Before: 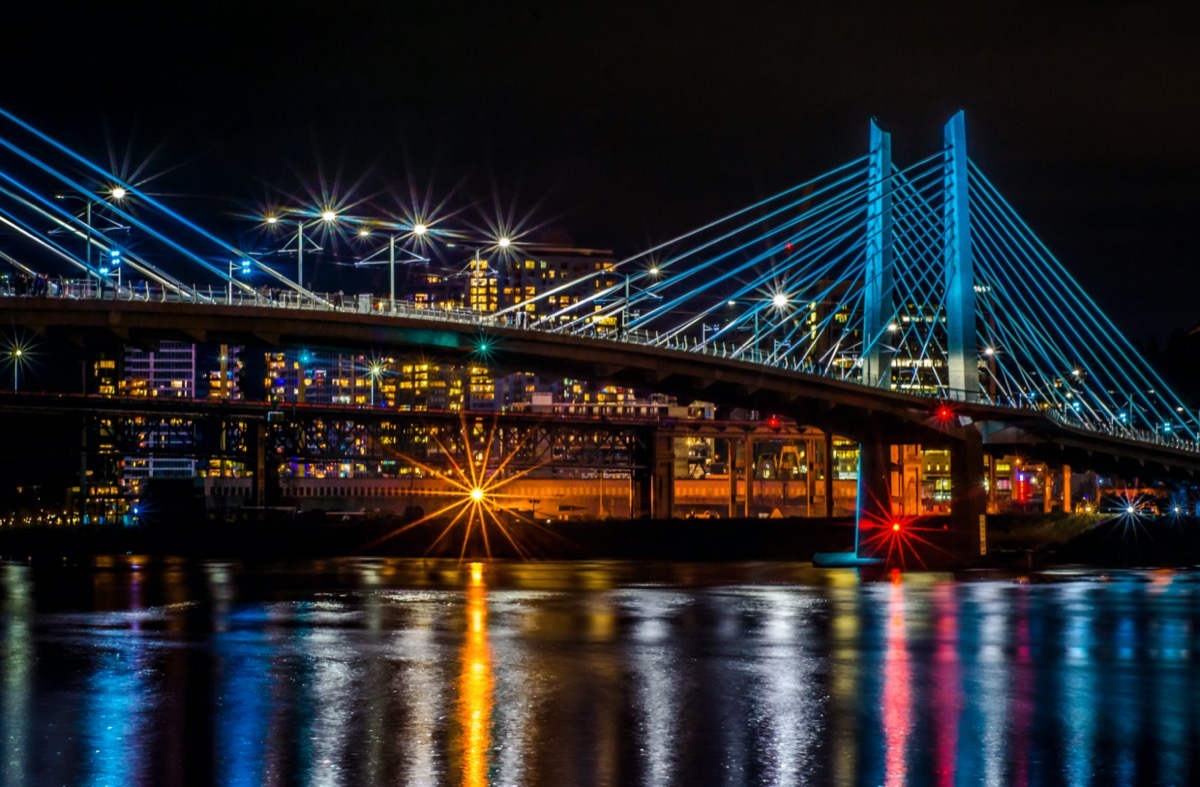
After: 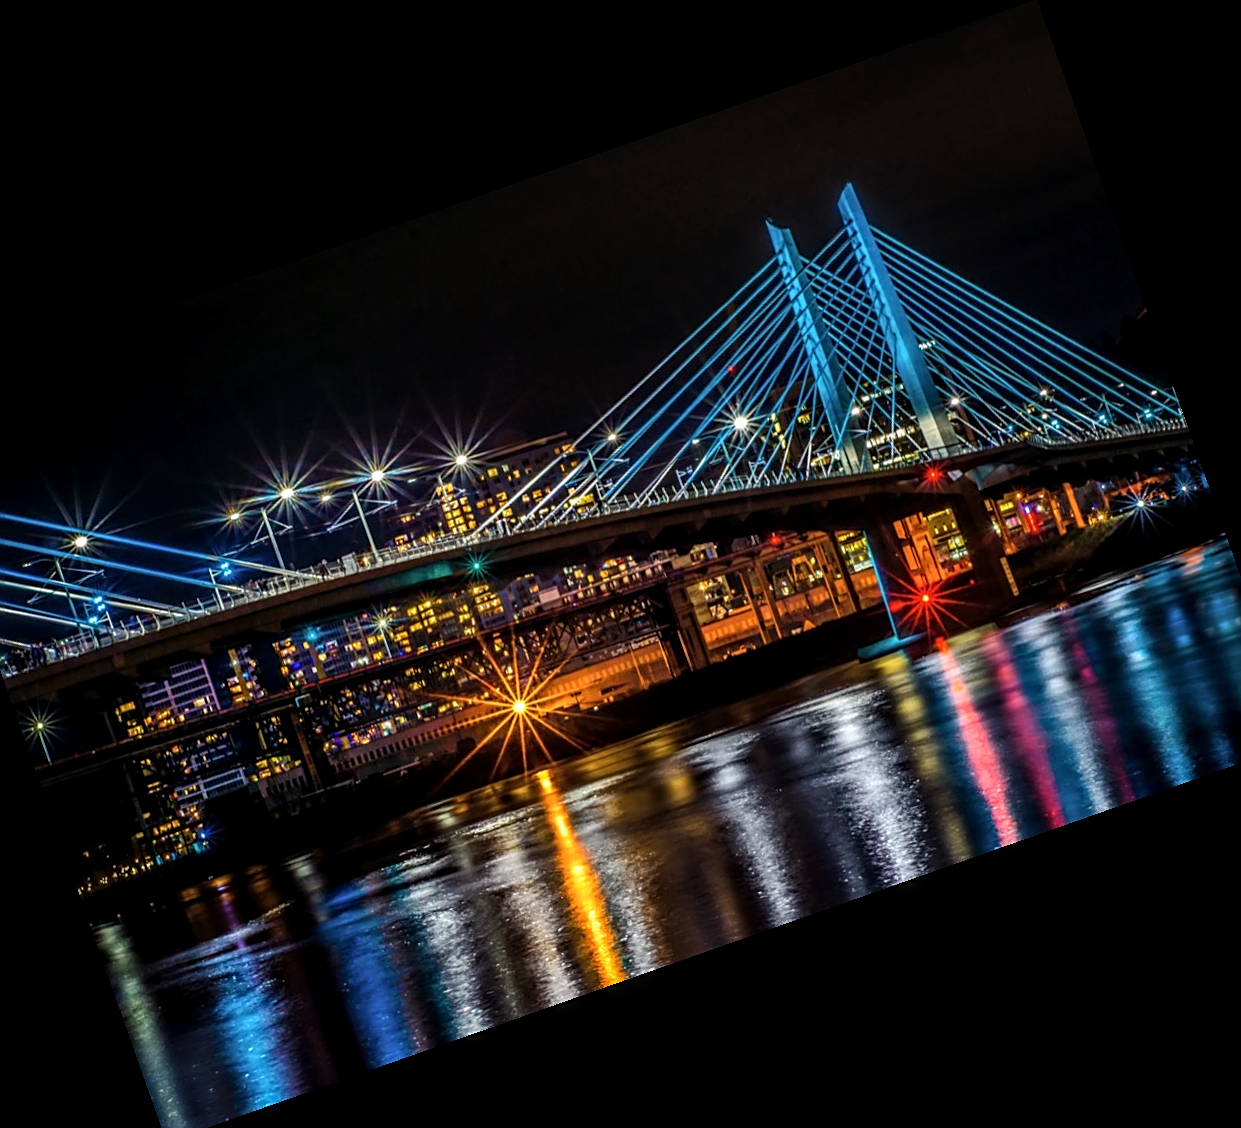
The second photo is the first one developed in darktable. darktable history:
local contrast: detail 130%
crop and rotate: angle 19.43°, left 6.812%, right 4.125%, bottom 1.087%
sharpen: on, module defaults
